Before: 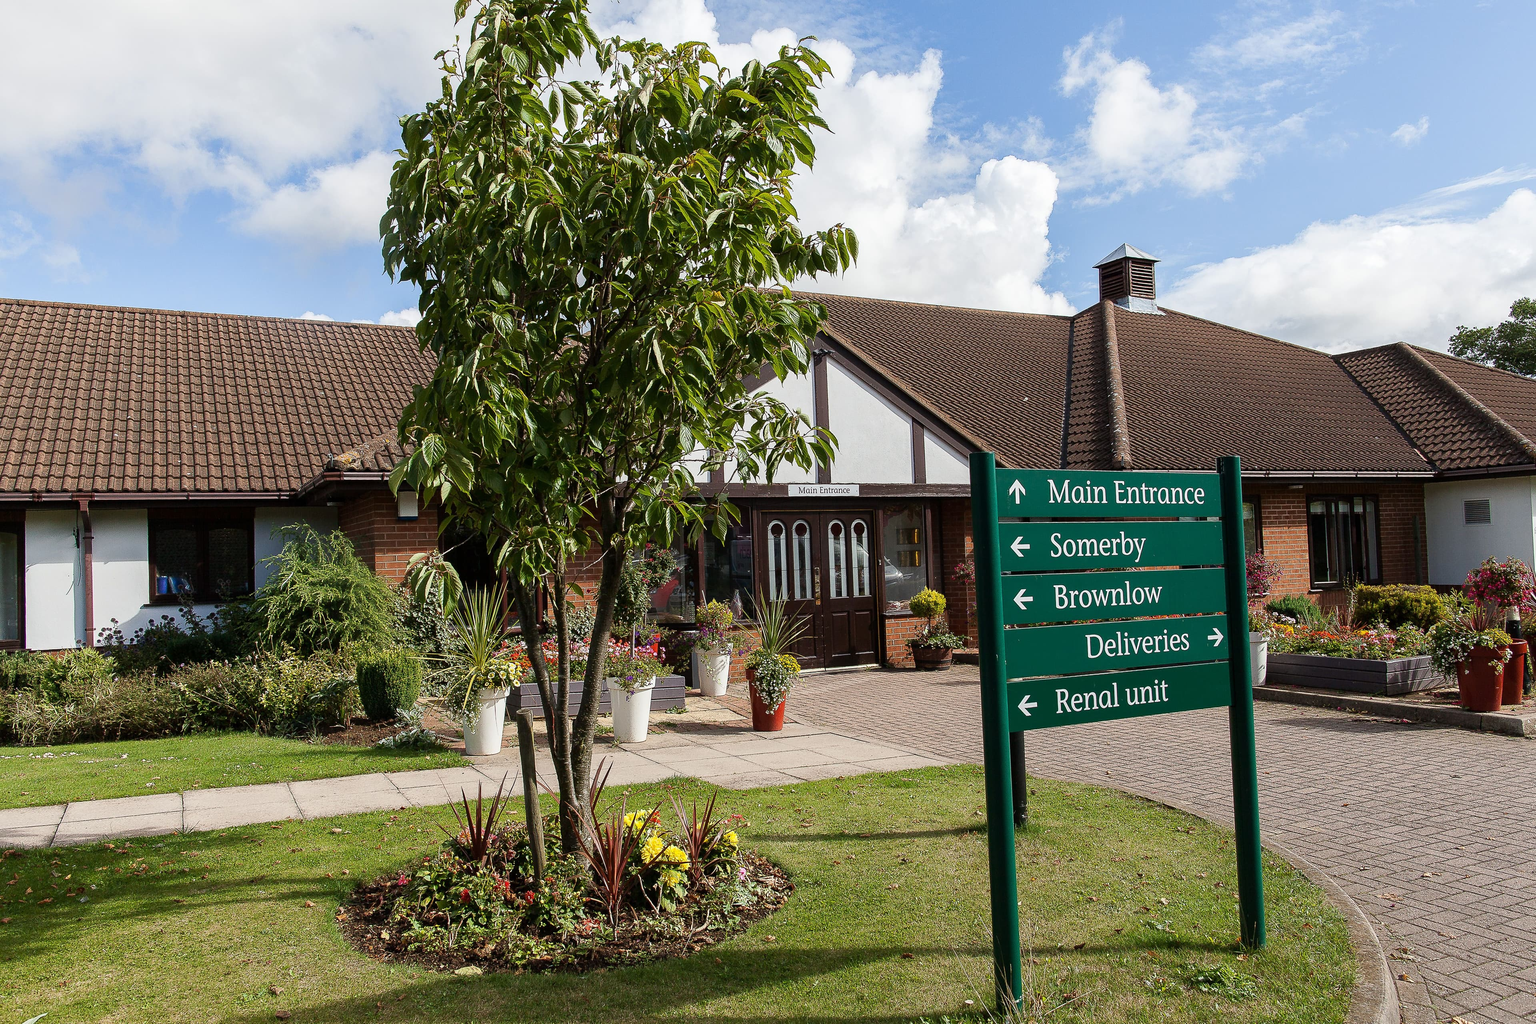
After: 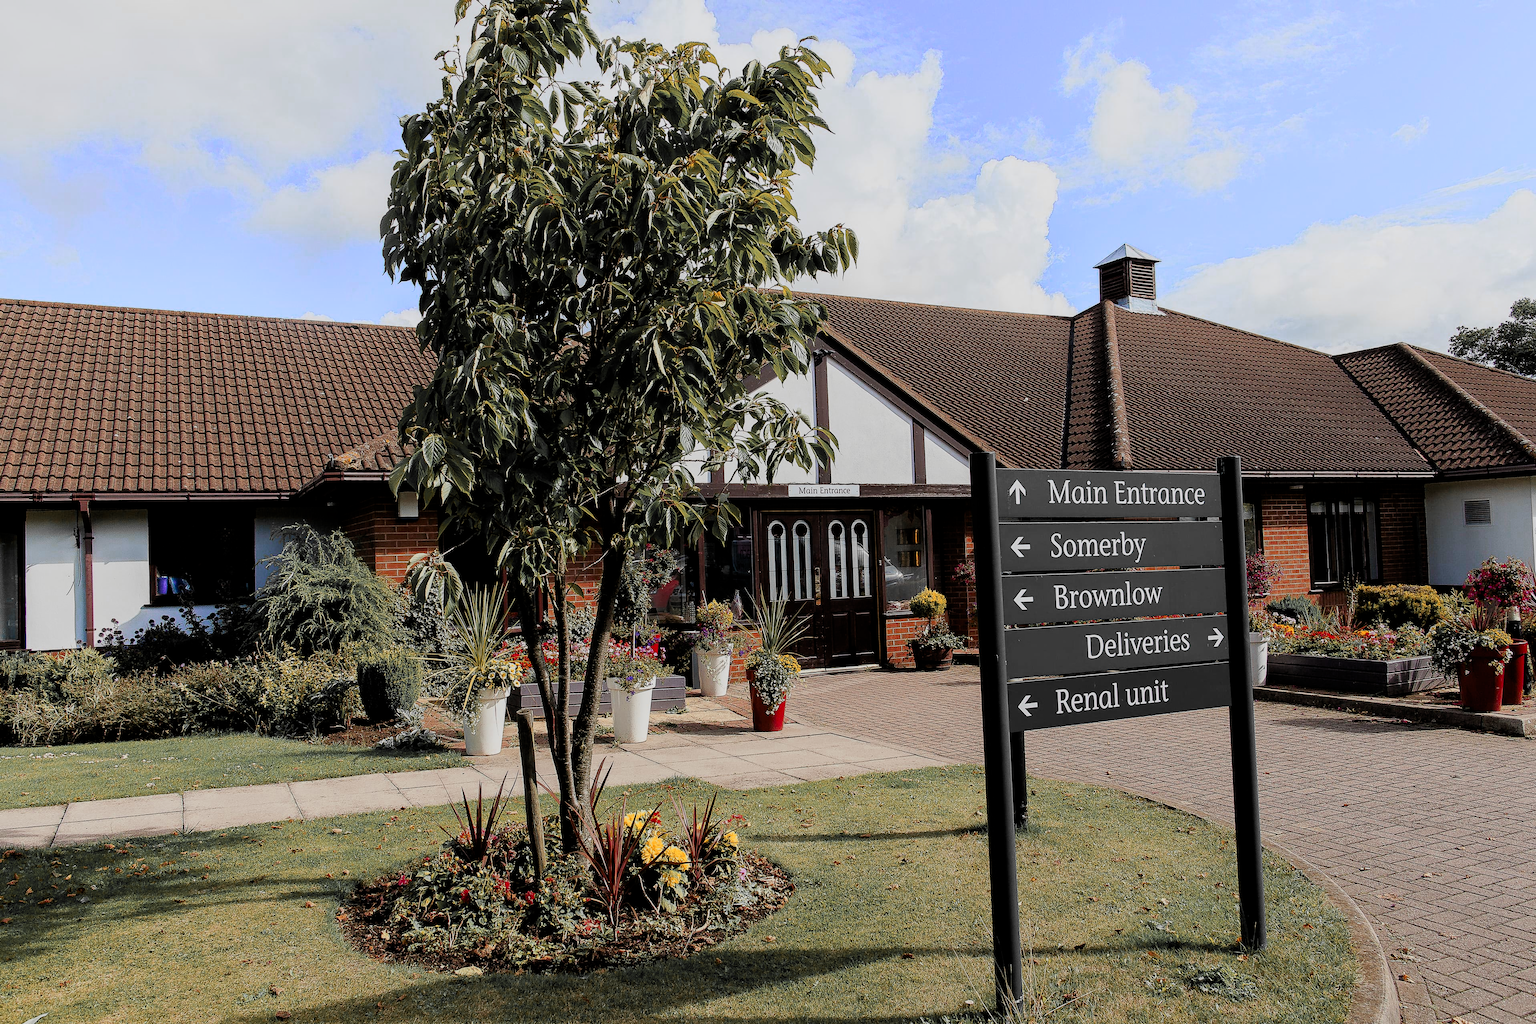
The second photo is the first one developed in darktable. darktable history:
filmic rgb: black relative exposure -7.72 EV, white relative exposure 4.39 EV, target black luminance 0%, hardness 3.76, latitude 50.61%, contrast 1.064, highlights saturation mix 9.65%, shadows ↔ highlights balance -0.268%
color zones: curves: ch0 [(0, 0.363) (0.128, 0.373) (0.25, 0.5) (0.402, 0.407) (0.521, 0.525) (0.63, 0.559) (0.729, 0.662) (0.867, 0.471)]; ch1 [(0, 0.515) (0.136, 0.618) (0.25, 0.5) (0.378, 0) (0.516, 0) (0.622, 0.593) (0.737, 0.819) (0.87, 0.593)]; ch2 [(0, 0.529) (0.128, 0.471) (0.282, 0.451) (0.386, 0.662) (0.516, 0.525) (0.633, 0.554) (0.75, 0.62) (0.875, 0.441)]
exposure: exposure -0.015 EV, compensate exposure bias true, compensate highlight preservation false
